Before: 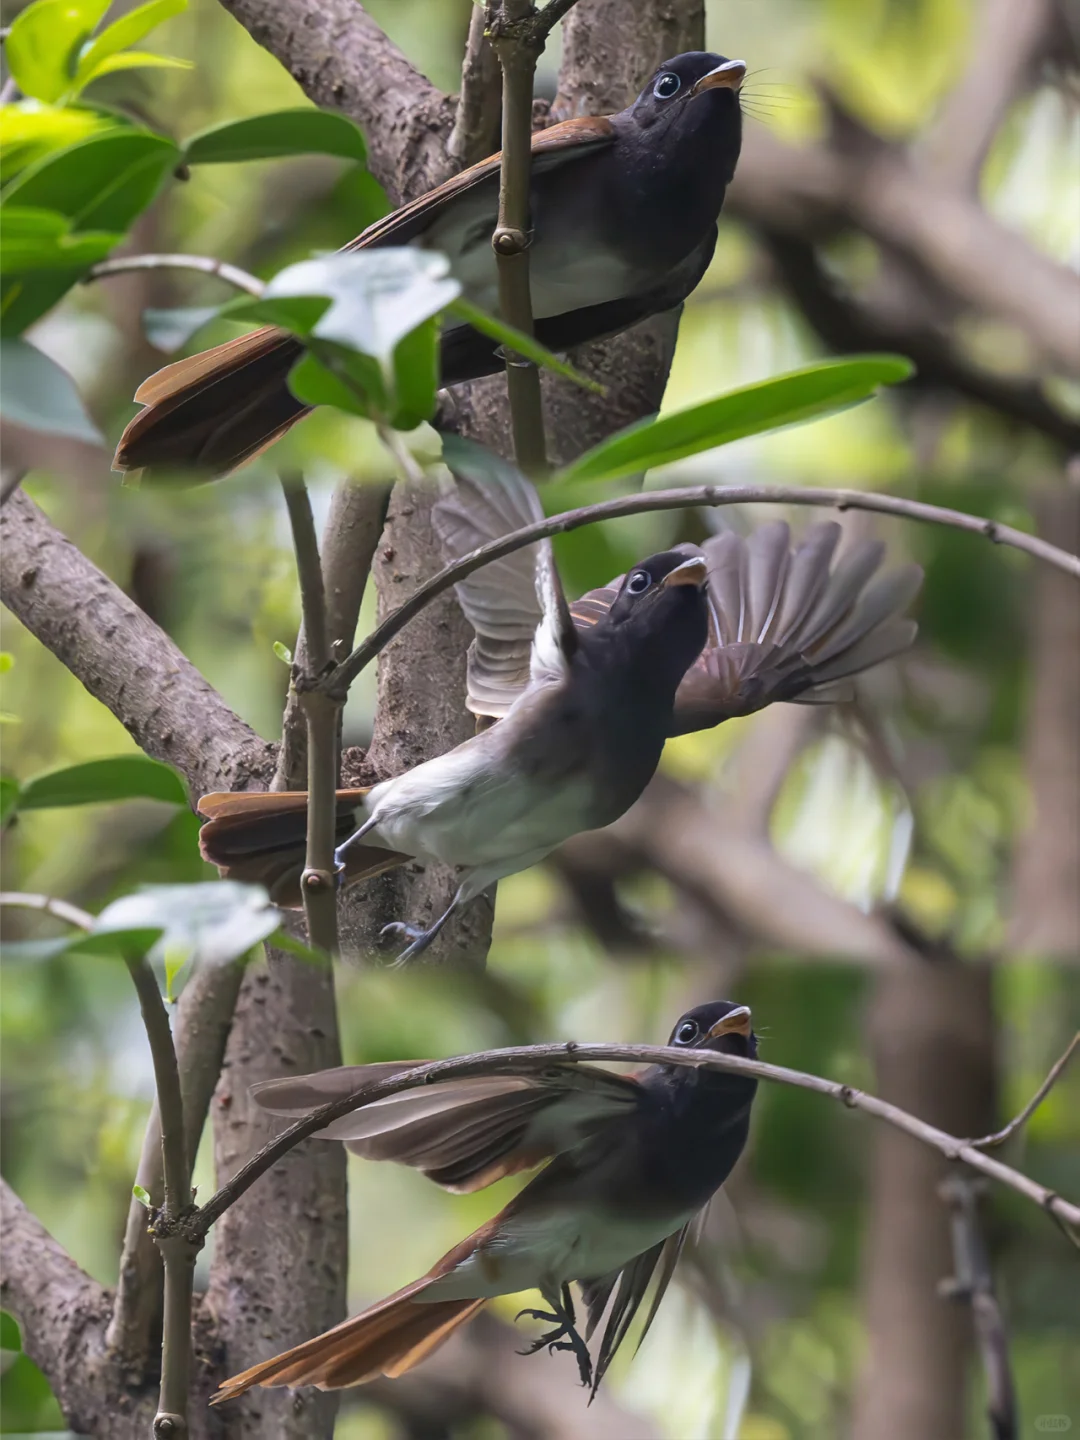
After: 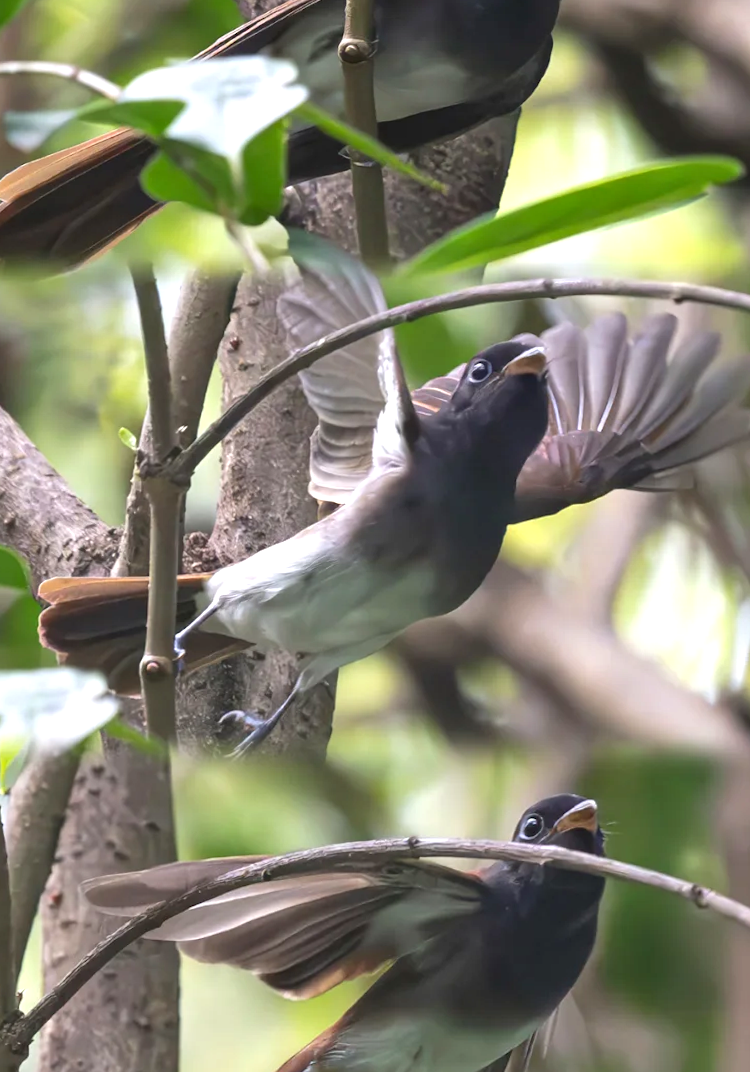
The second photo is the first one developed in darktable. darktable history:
exposure: black level correction 0, exposure 0.7 EV, compensate exposure bias true, compensate highlight preservation false
crop and rotate: left 11.831%, top 11.346%, right 13.429%, bottom 13.899%
shadows and highlights: highlights color adjustment 0%, soften with gaussian
rotate and perspective: rotation 0.215°, lens shift (vertical) -0.139, crop left 0.069, crop right 0.939, crop top 0.002, crop bottom 0.996
